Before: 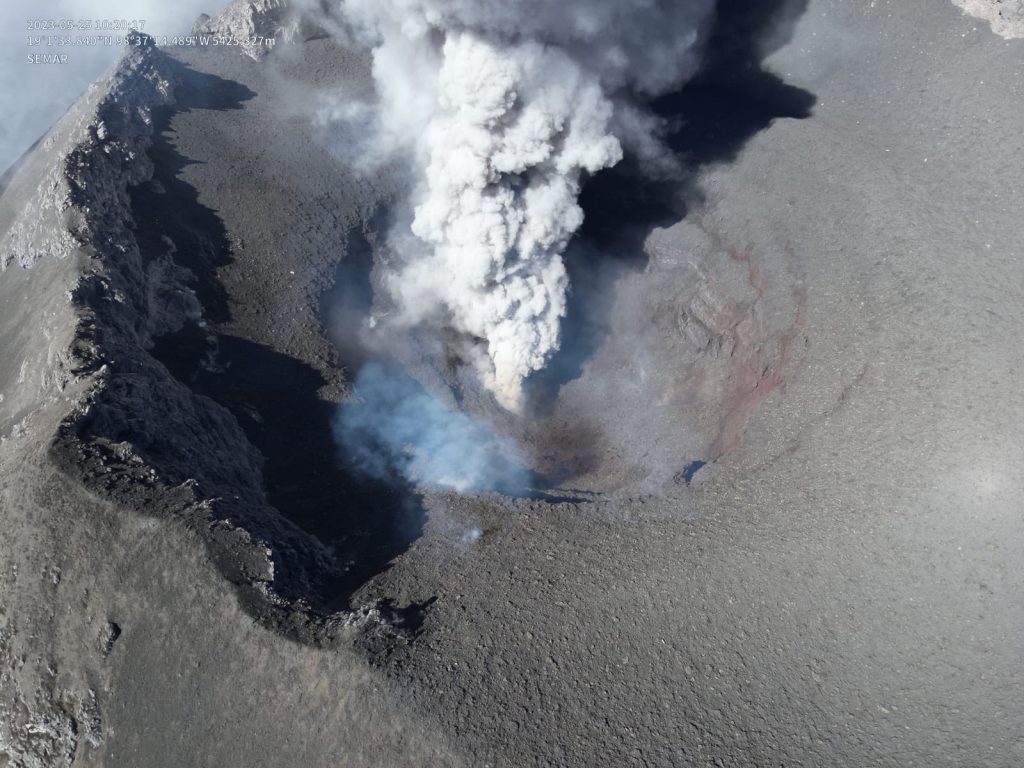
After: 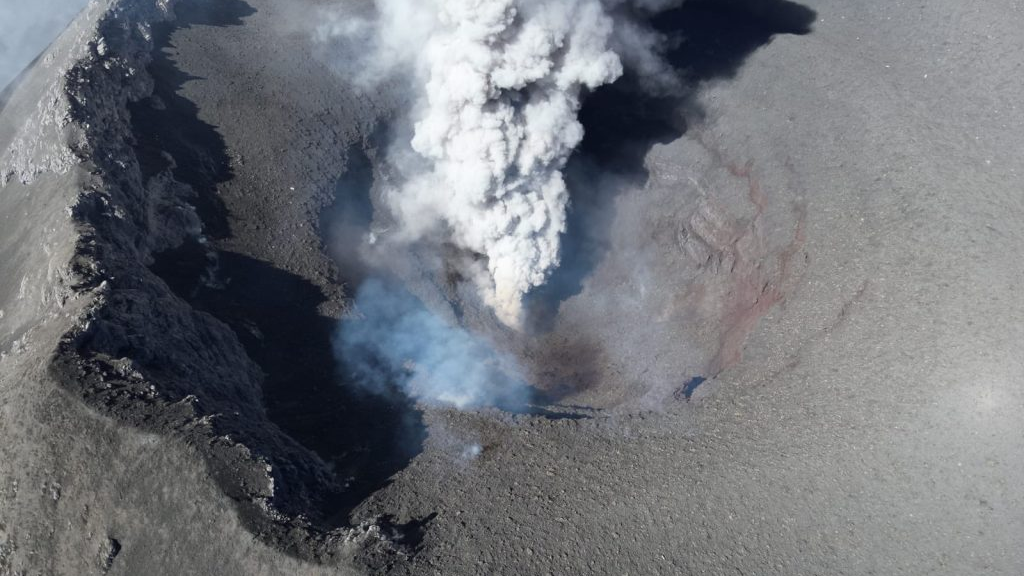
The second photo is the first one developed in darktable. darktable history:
crop: top 11.038%, bottom 13.901%
